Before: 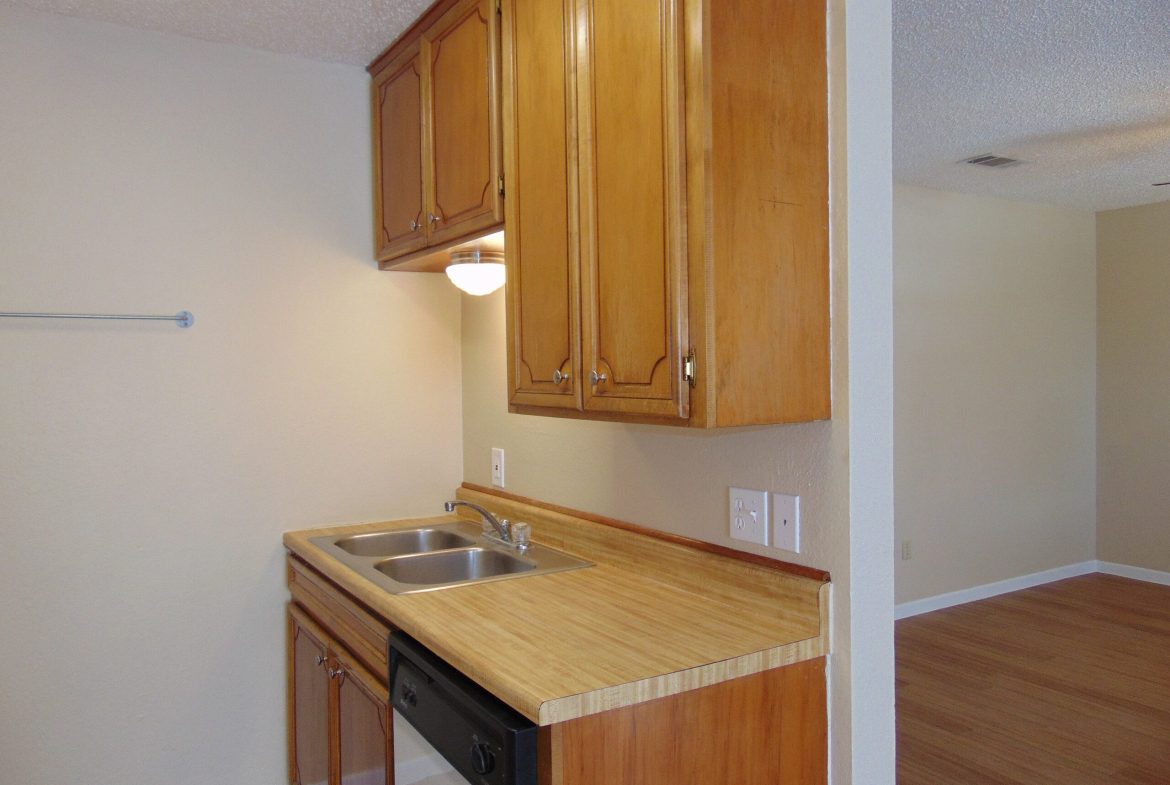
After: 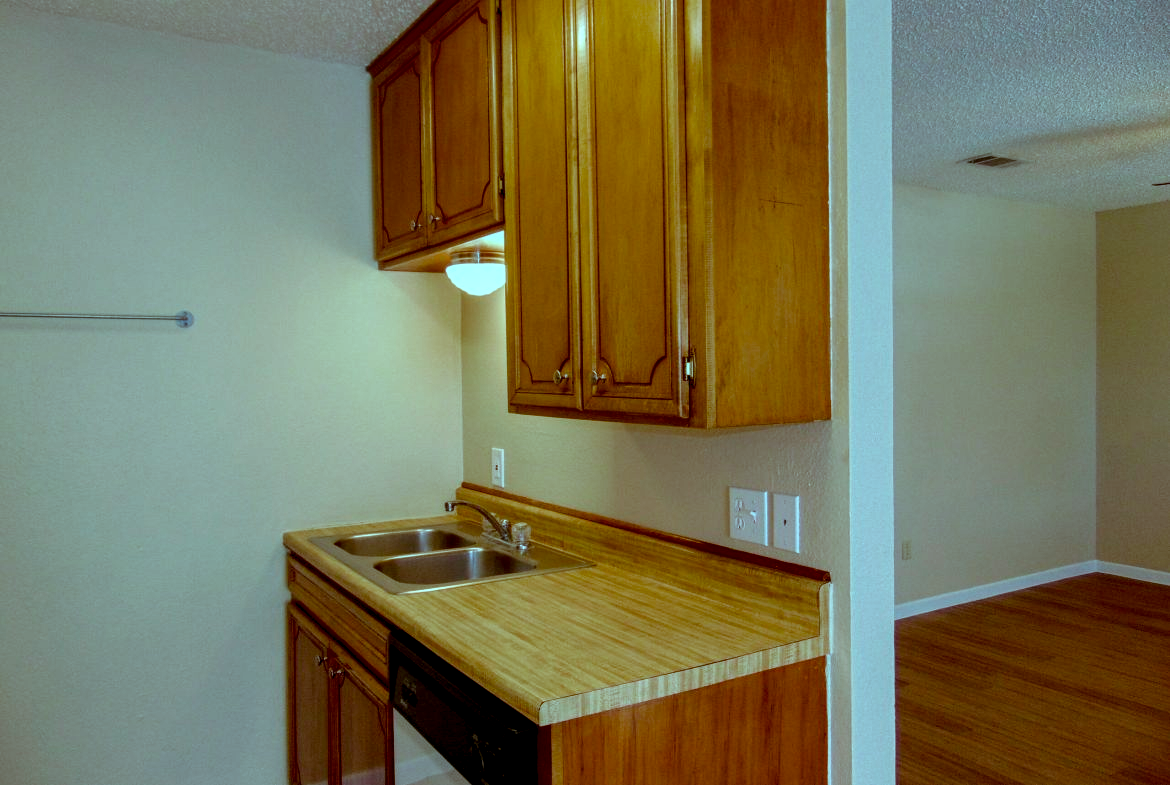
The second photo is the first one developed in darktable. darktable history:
local contrast: highlights 19%, detail 186%
color correction: highlights a* -0.482, highlights b* 0.161, shadows a* 4.66, shadows b* 20.72
color balance rgb: shadows lift › luminance -7.7%, shadows lift › chroma 2.13%, shadows lift › hue 165.27°, power › luminance -7.77%, power › chroma 1.34%, power › hue 330.55°, highlights gain › luminance -33.33%, highlights gain › chroma 5.68%, highlights gain › hue 217.2°, global offset › luminance -0.33%, global offset › chroma 0.11%, global offset › hue 165.27°, perceptual saturation grading › global saturation 27.72%, perceptual saturation grading › highlights -25%, perceptual saturation grading › mid-tones 25%, perceptual saturation grading › shadows 50%
